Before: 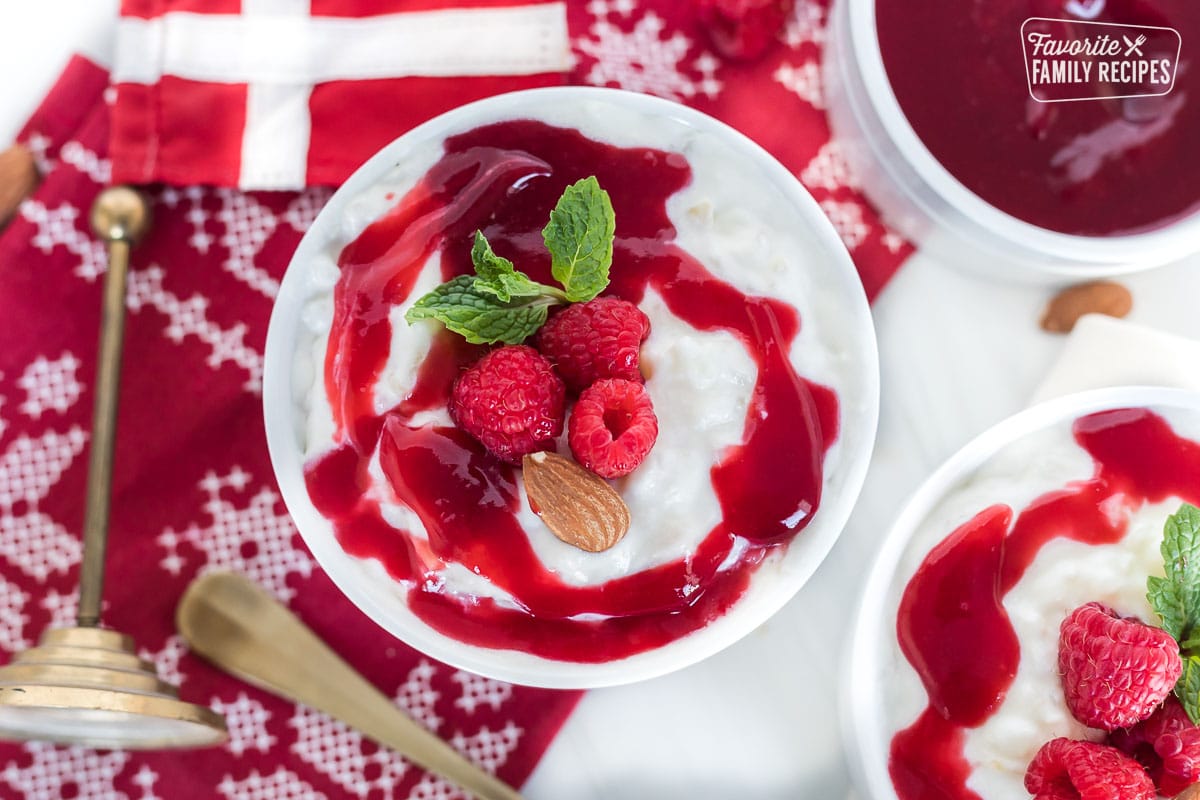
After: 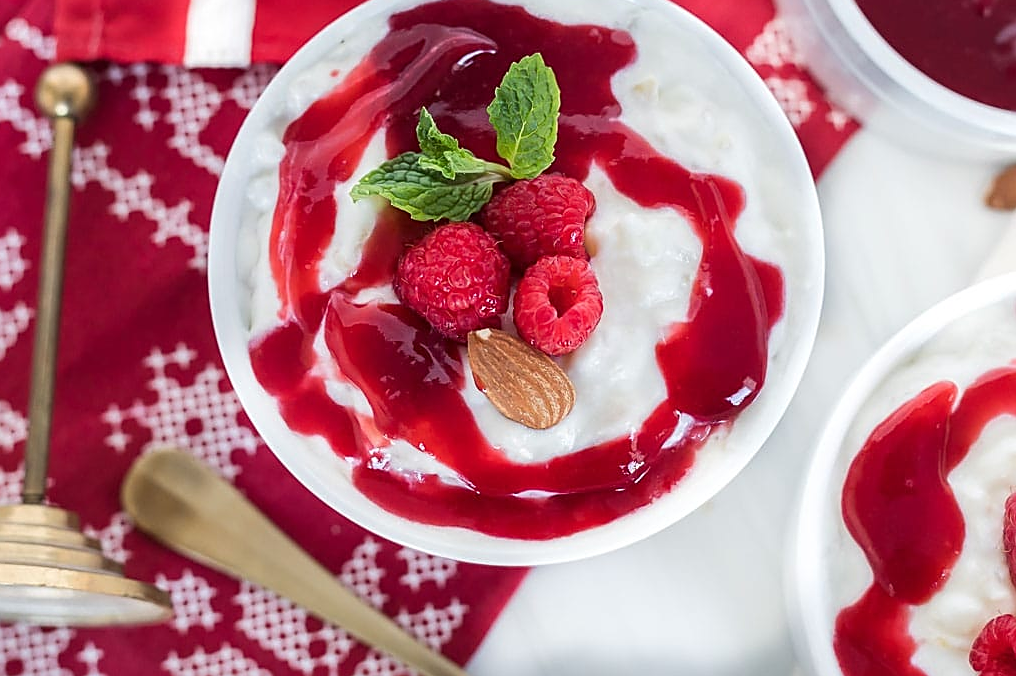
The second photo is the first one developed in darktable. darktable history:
crop and rotate: left 4.655%, top 15.435%, right 10.675%
sharpen: on, module defaults
